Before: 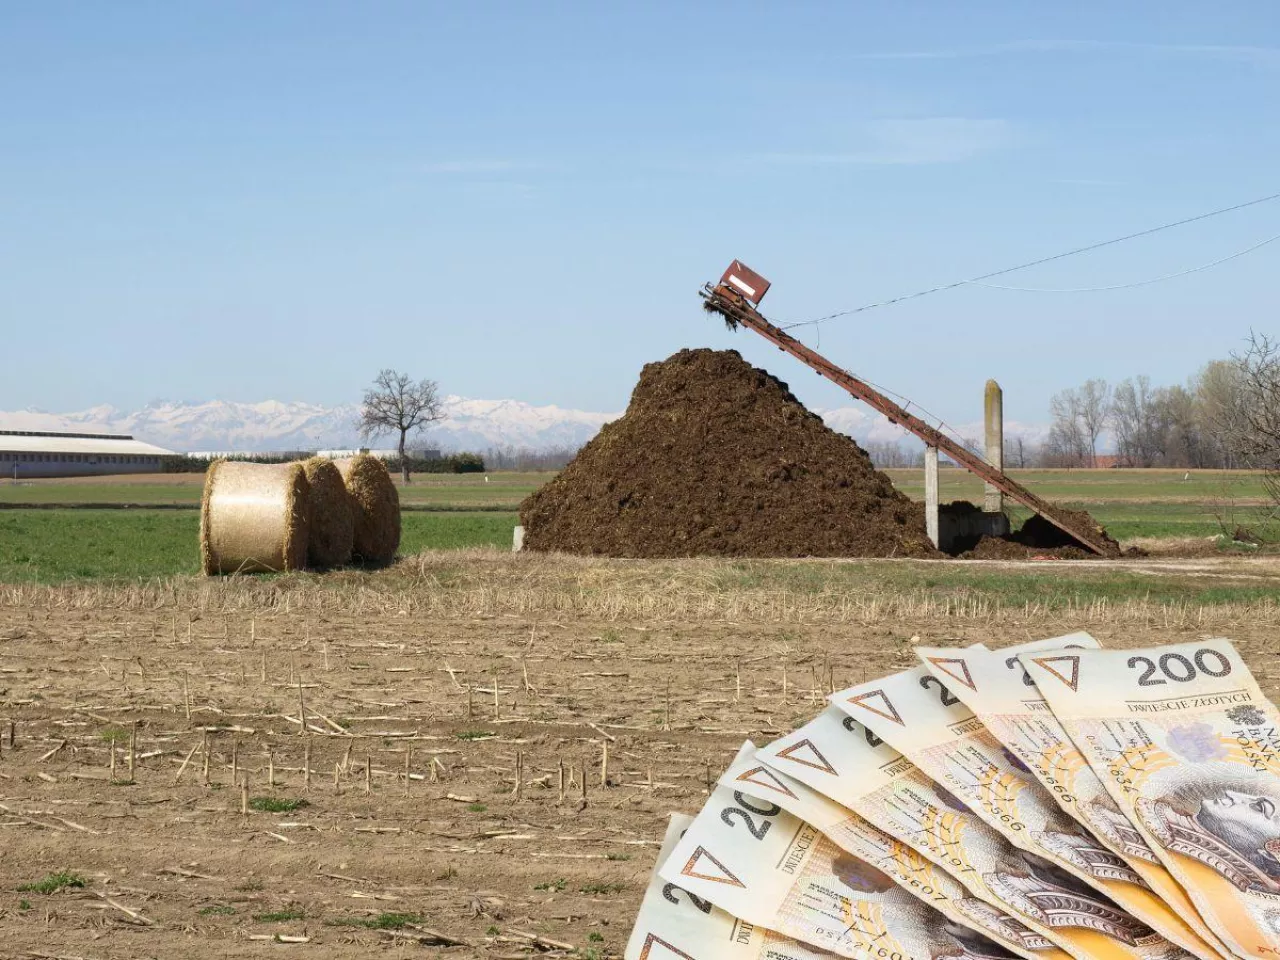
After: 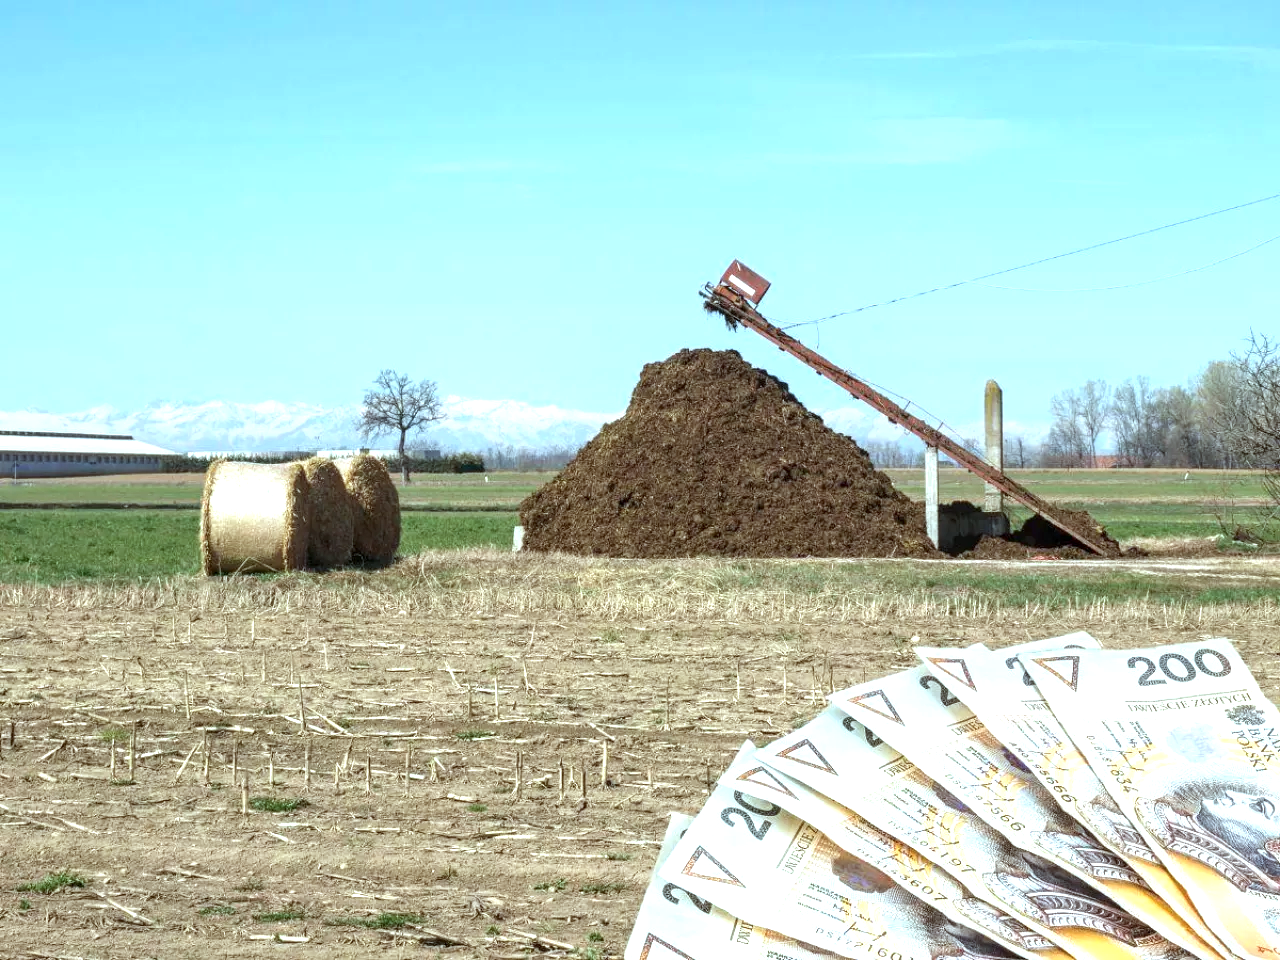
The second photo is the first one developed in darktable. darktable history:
local contrast: detail 130%
exposure: black level correction 0, exposure 0.699 EV, compensate highlight preservation false
color correction: highlights a* -10.21, highlights b* -10.47
